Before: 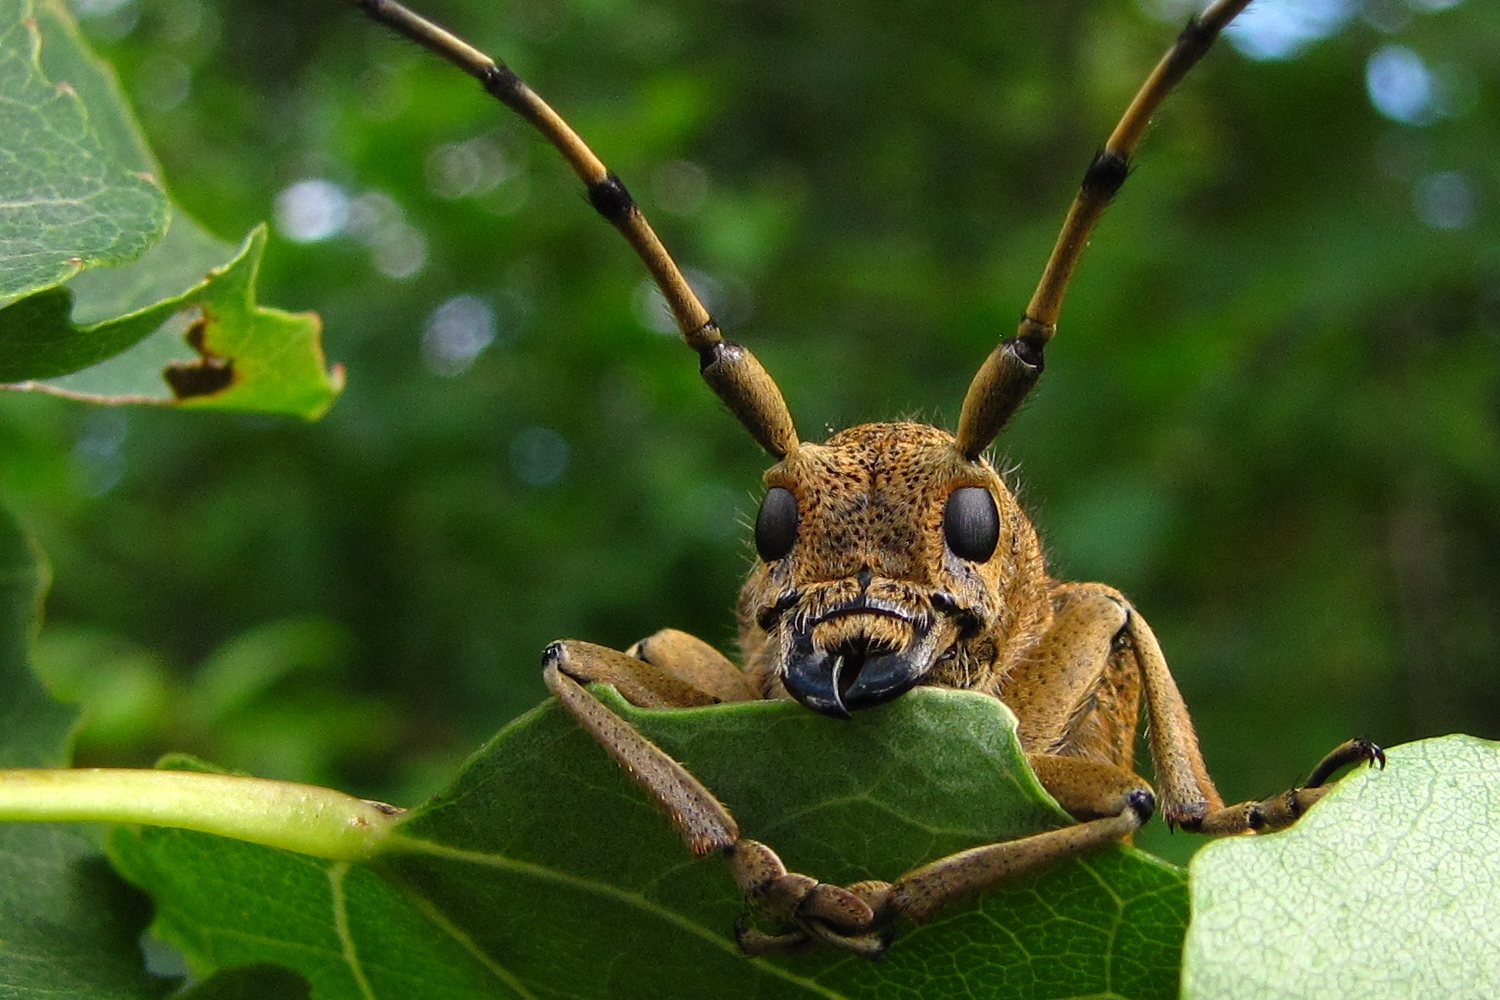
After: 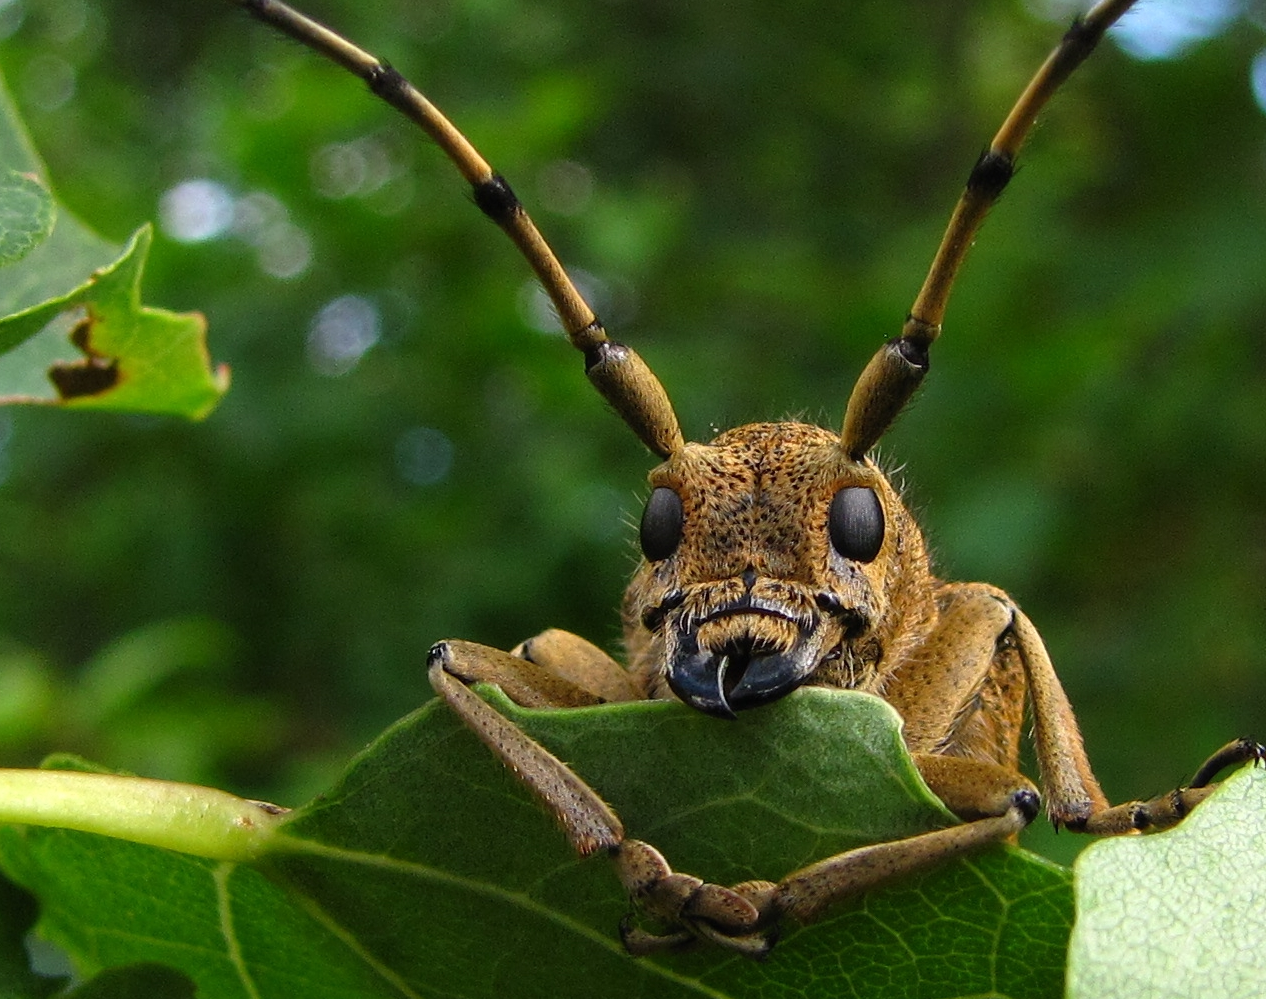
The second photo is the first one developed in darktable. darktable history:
crop: left 7.691%, right 7.849%
